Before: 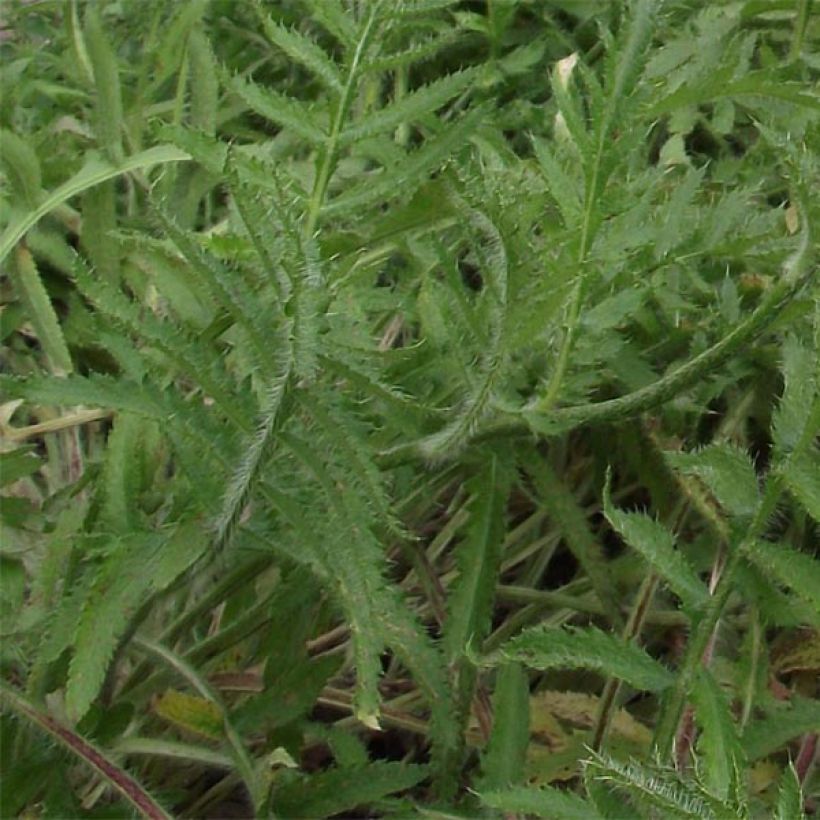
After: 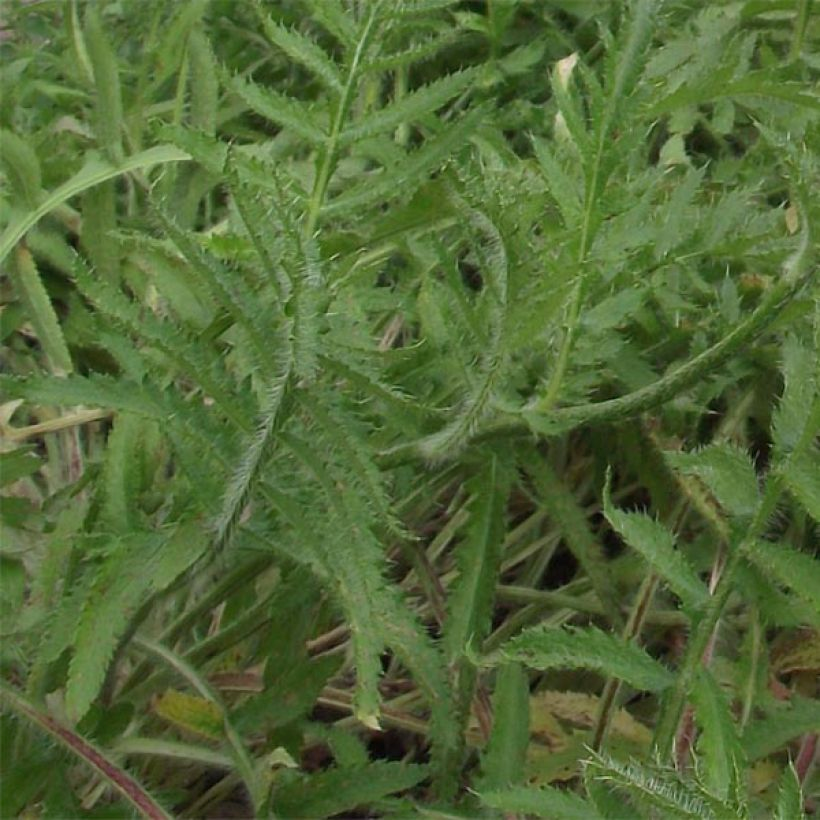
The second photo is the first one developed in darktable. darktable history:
shadows and highlights: on, module defaults
base curve: curves: ch0 [(0, 0) (0.297, 0.298) (1, 1)], preserve colors none
